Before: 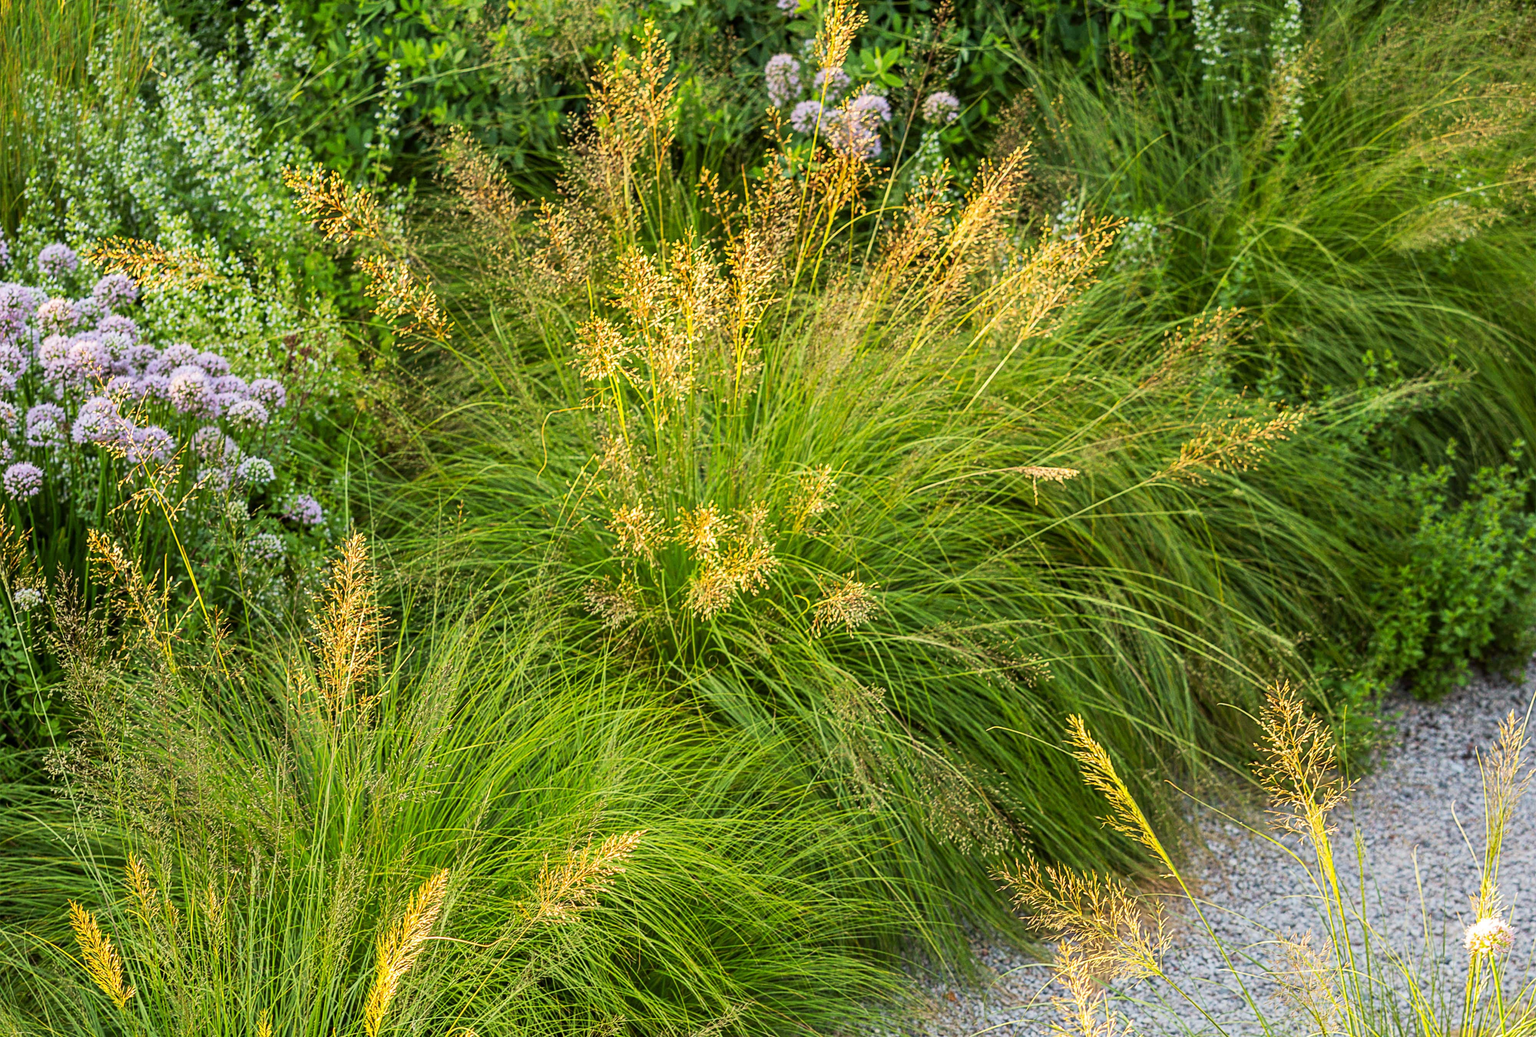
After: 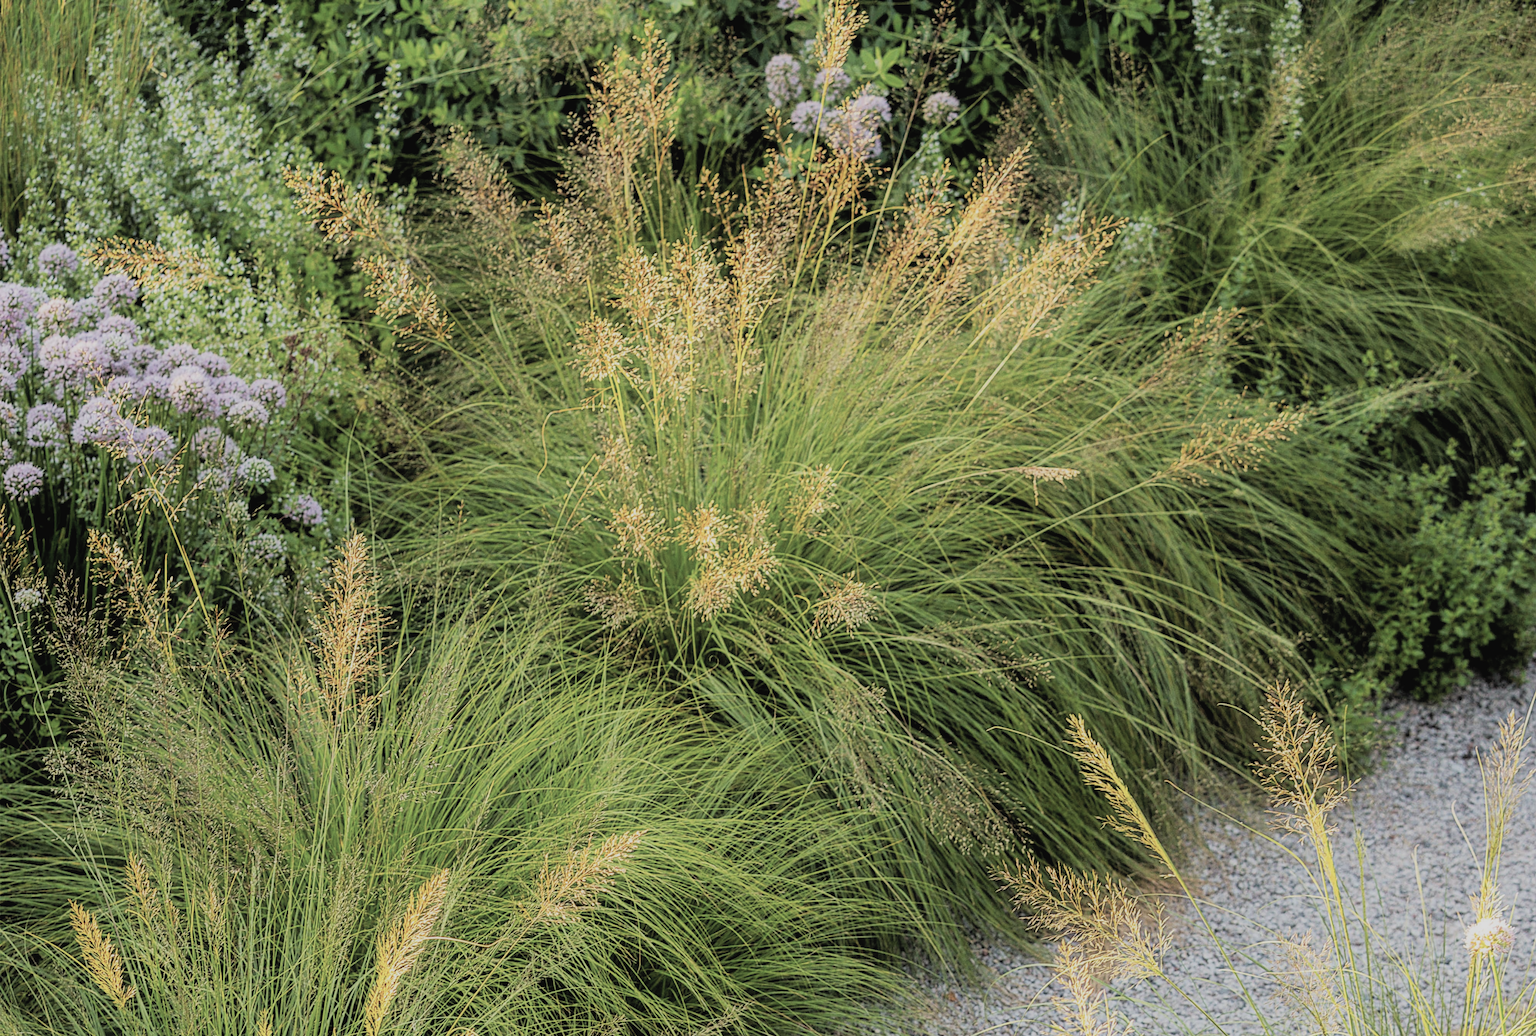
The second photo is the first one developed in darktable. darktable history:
contrast equalizer: y [[0.5, 0.486, 0.447, 0.446, 0.489, 0.5], [0.5 ×6], [0.5 ×6], [0 ×6], [0 ×6]]
filmic rgb: black relative exposure -3.86 EV, white relative exposure 3.48 EV, hardness 2.63, contrast 1.103
contrast brightness saturation: contrast -0.05, saturation -0.41
